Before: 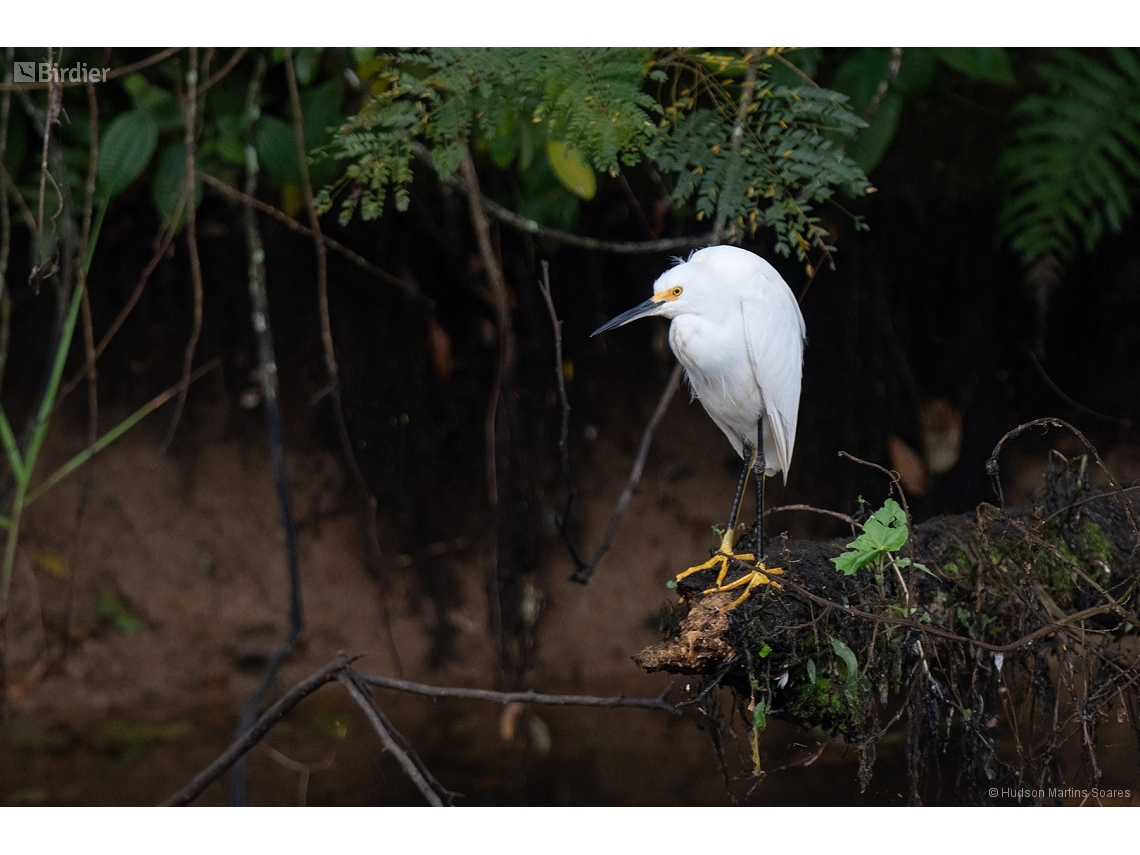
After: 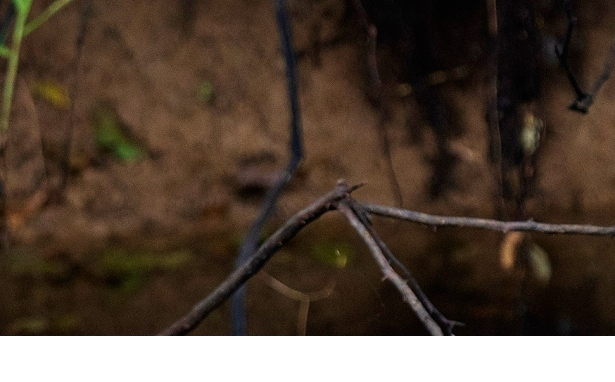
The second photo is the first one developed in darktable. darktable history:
base curve: curves: ch0 [(0, 0) (0.005, 0.002) (0.15, 0.3) (0.4, 0.7) (0.75, 0.95) (1, 1)], preserve colors none
velvia: on, module defaults
crop and rotate: top 55.13%, right 46.035%, bottom 0.157%
